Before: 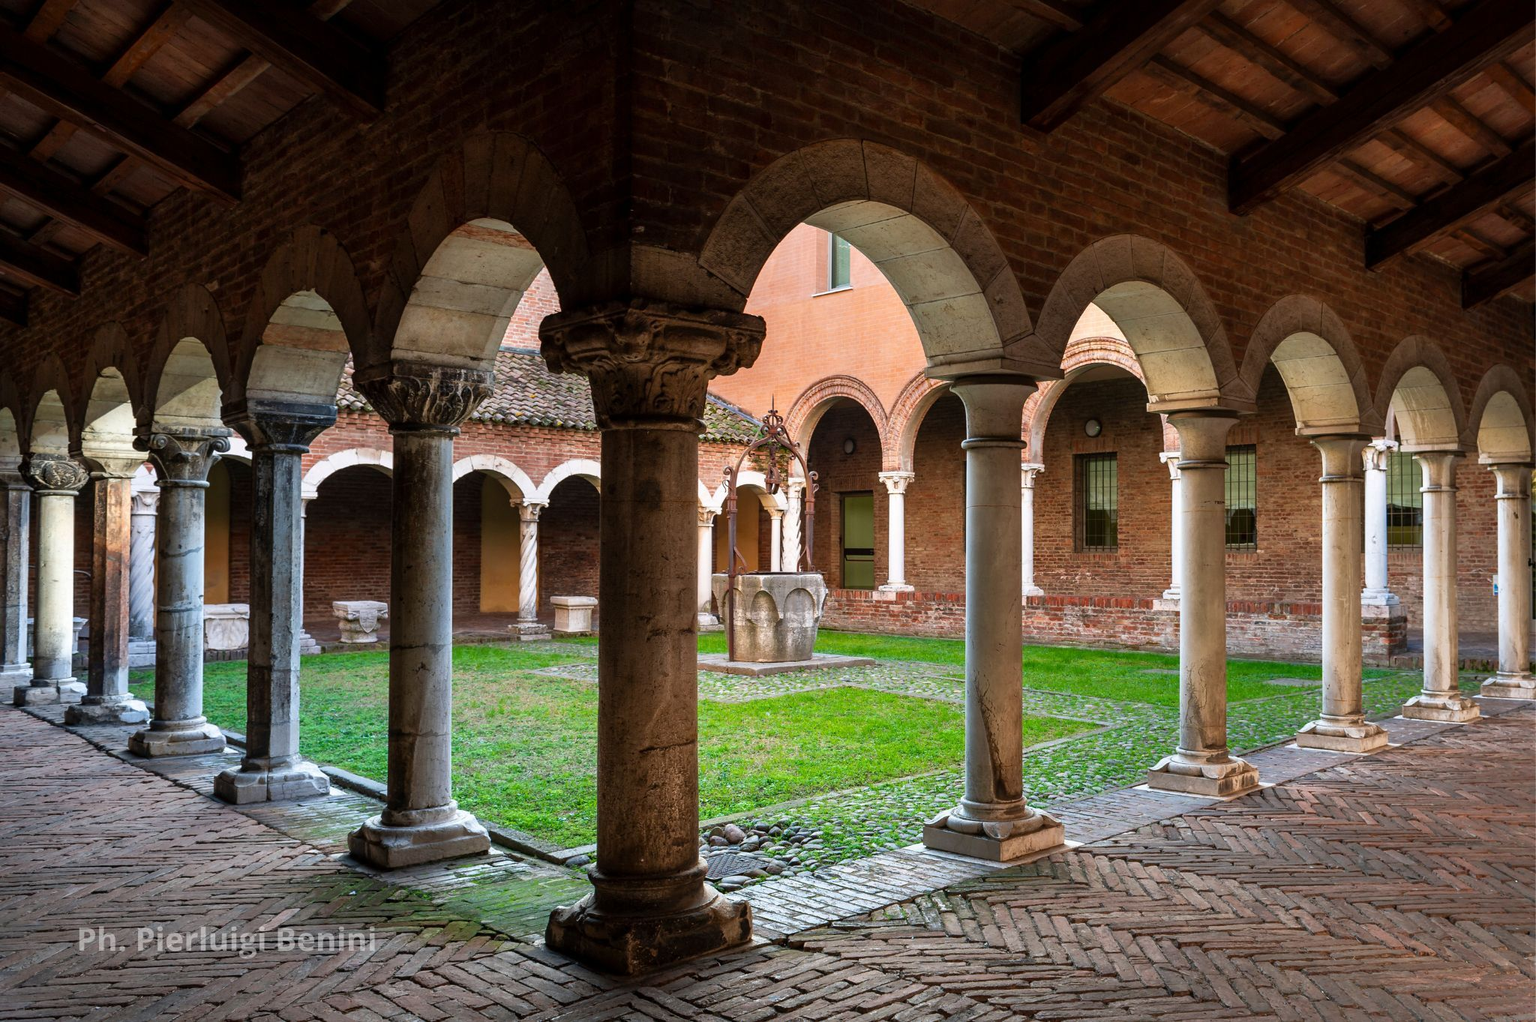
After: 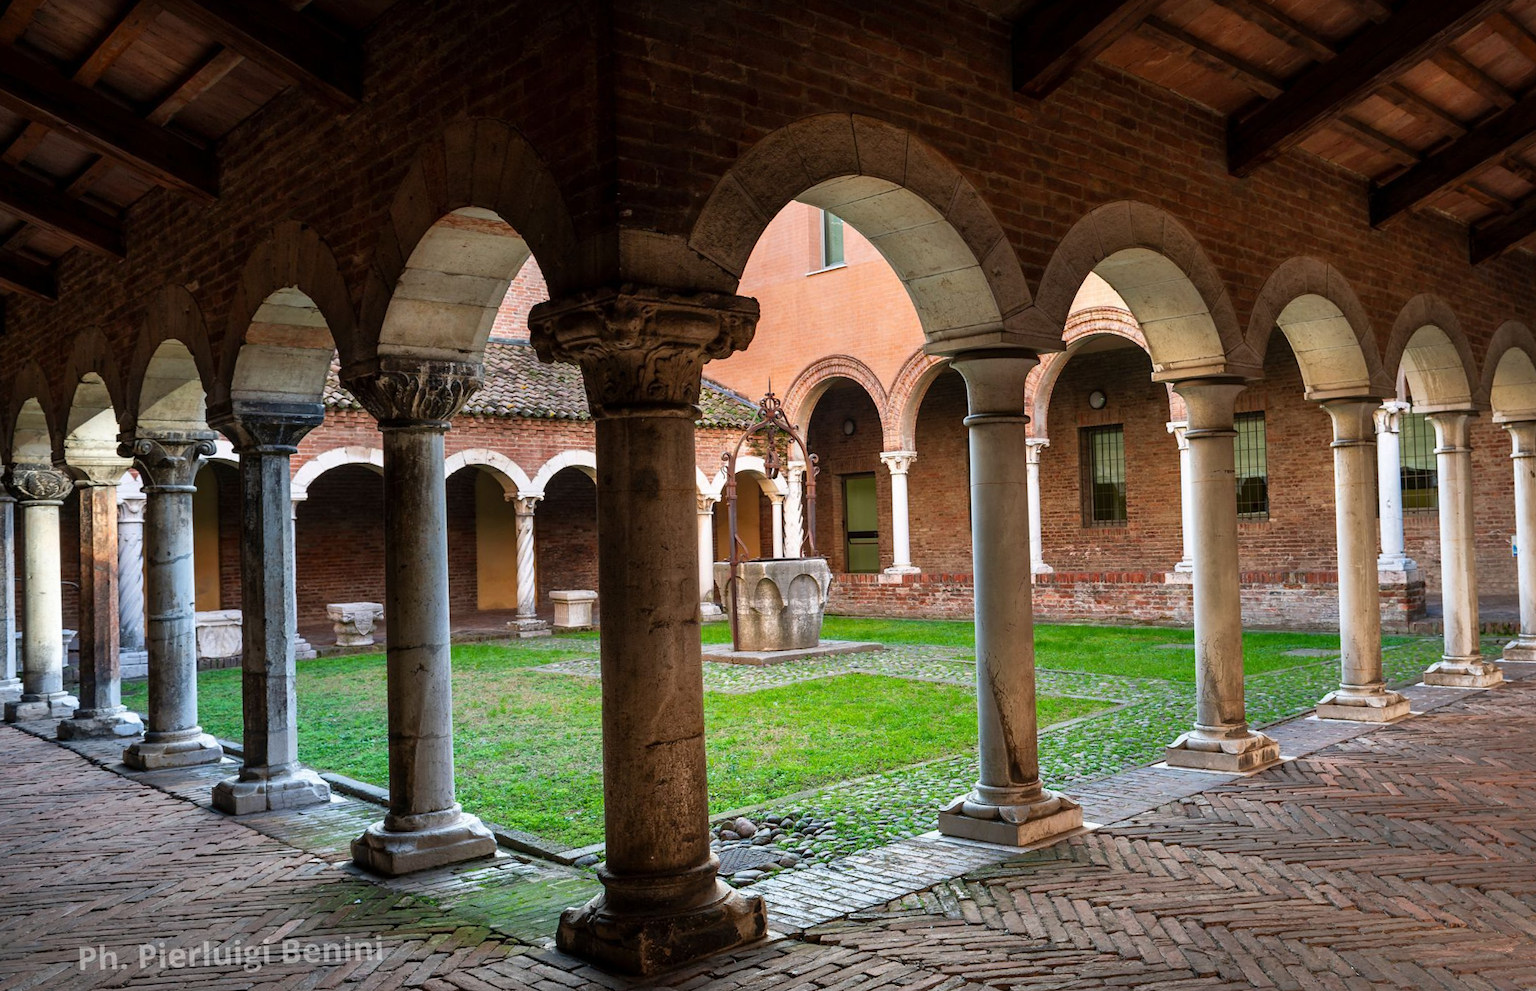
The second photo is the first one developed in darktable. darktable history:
rotate and perspective: rotation -2°, crop left 0.022, crop right 0.978, crop top 0.049, crop bottom 0.951
rgb levels: preserve colors max RGB
